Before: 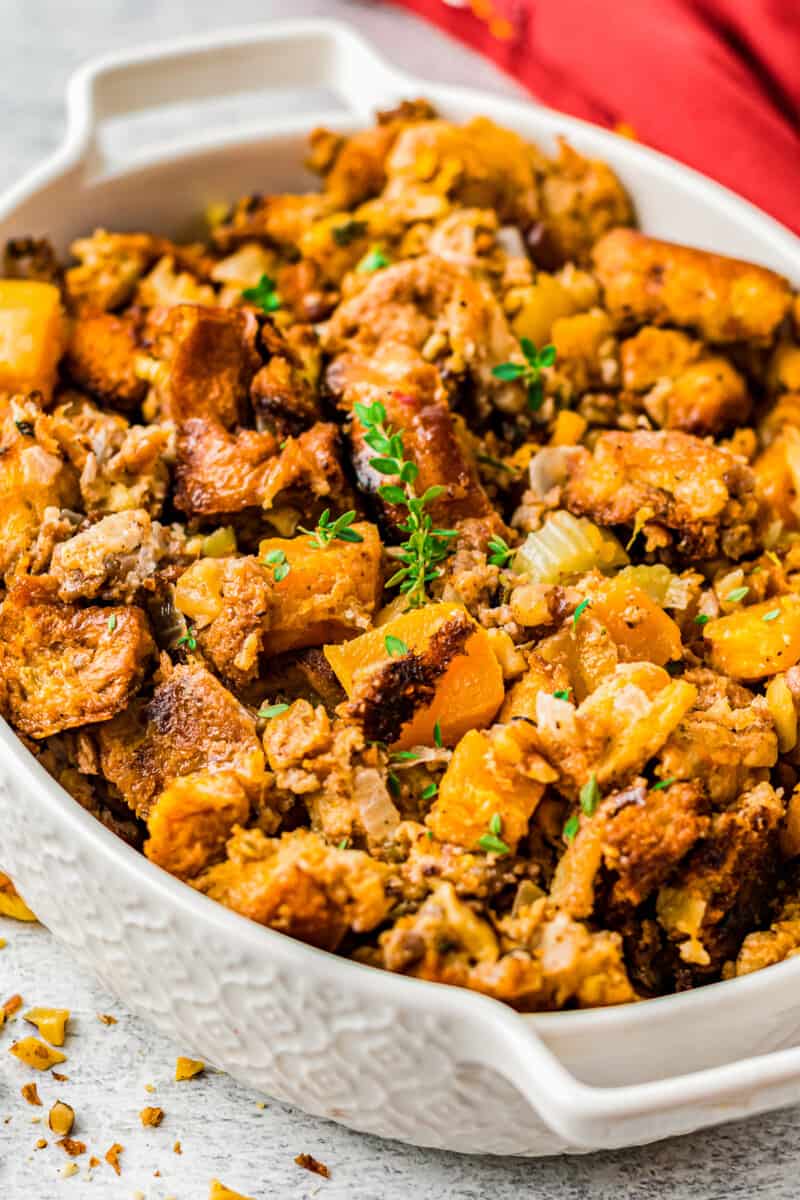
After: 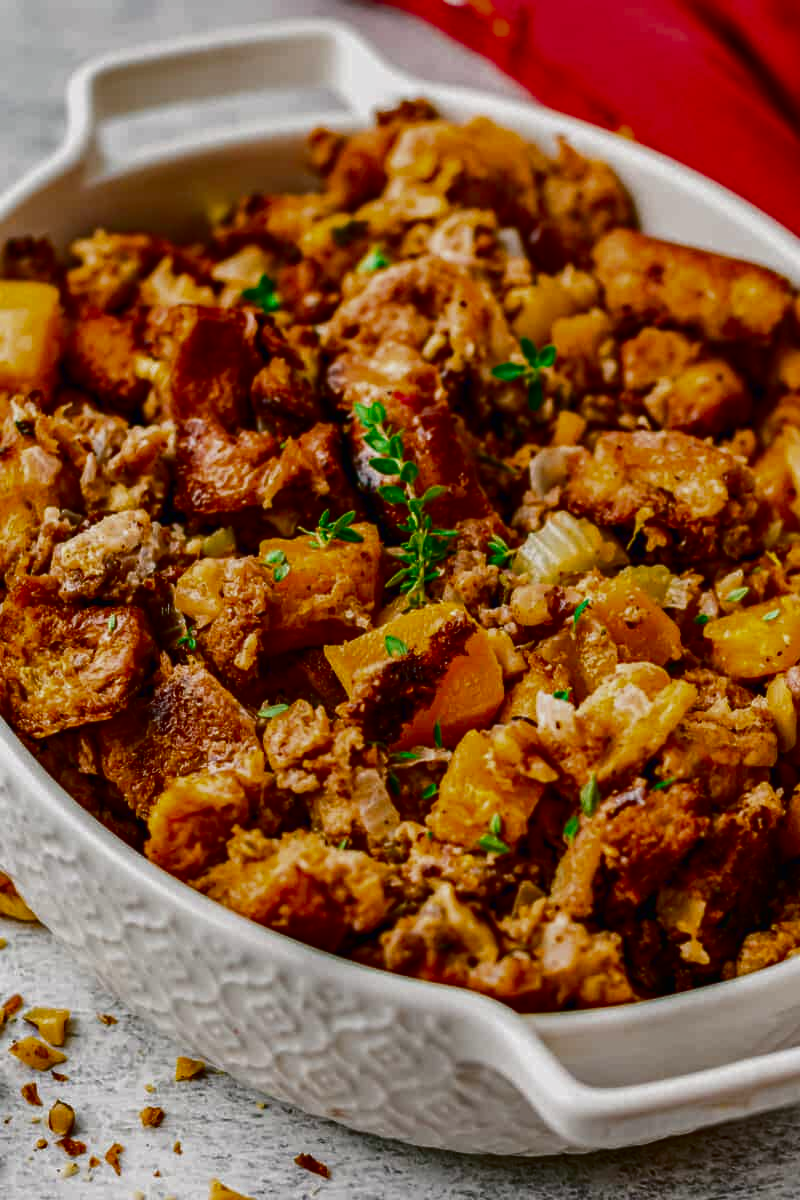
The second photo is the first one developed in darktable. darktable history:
exposure: black level correction -0.008, exposure 0.067 EV, compensate highlight preservation false
contrast brightness saturation: brightness -0.52
contrast equalizer: octaves 7, y [[0.6 ×6], [0.55 ×6], [0 ×6], [0 ×6], [0 ×6]], mix 0.15
color balance rgb: shadows lift › chroma 1%, shadows lift › hue 113°, highlights gain › chroma 0.2%, highlights gain › hue 333°, perceptual saturation grading › global saturation 20%, perceptual saturation grading › highlights -25%, perceptual saturation grading › shadows 25%, contrast -10%
